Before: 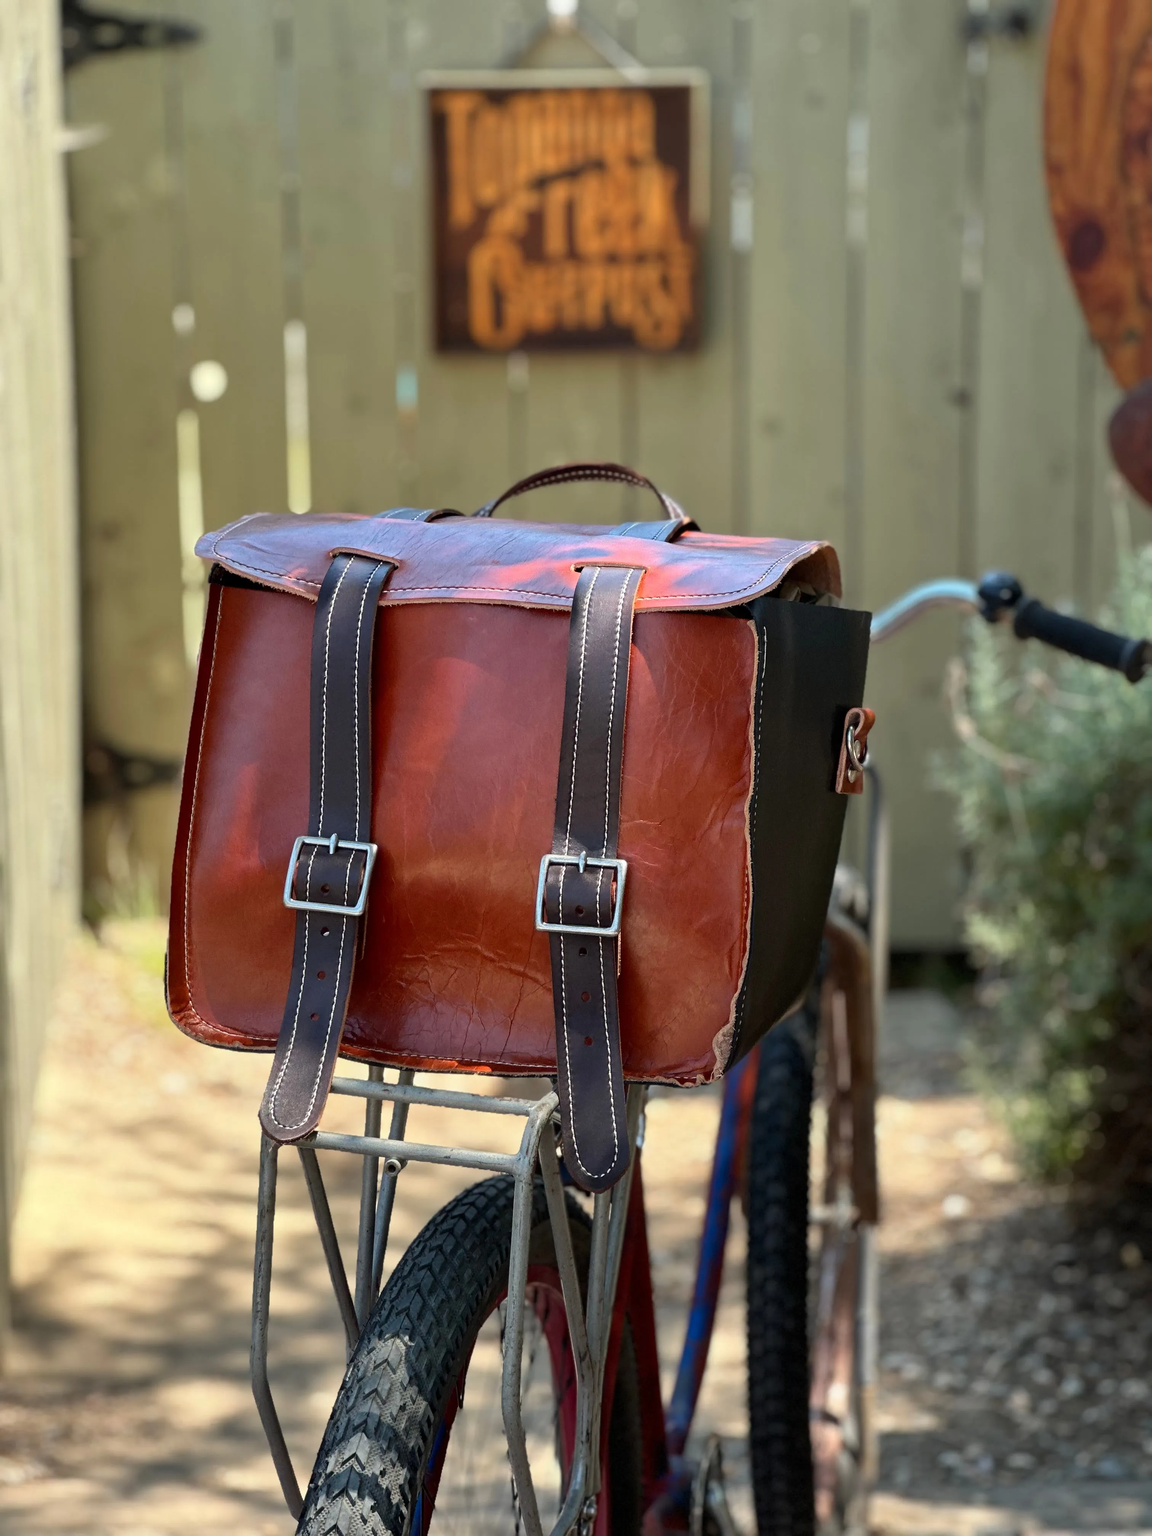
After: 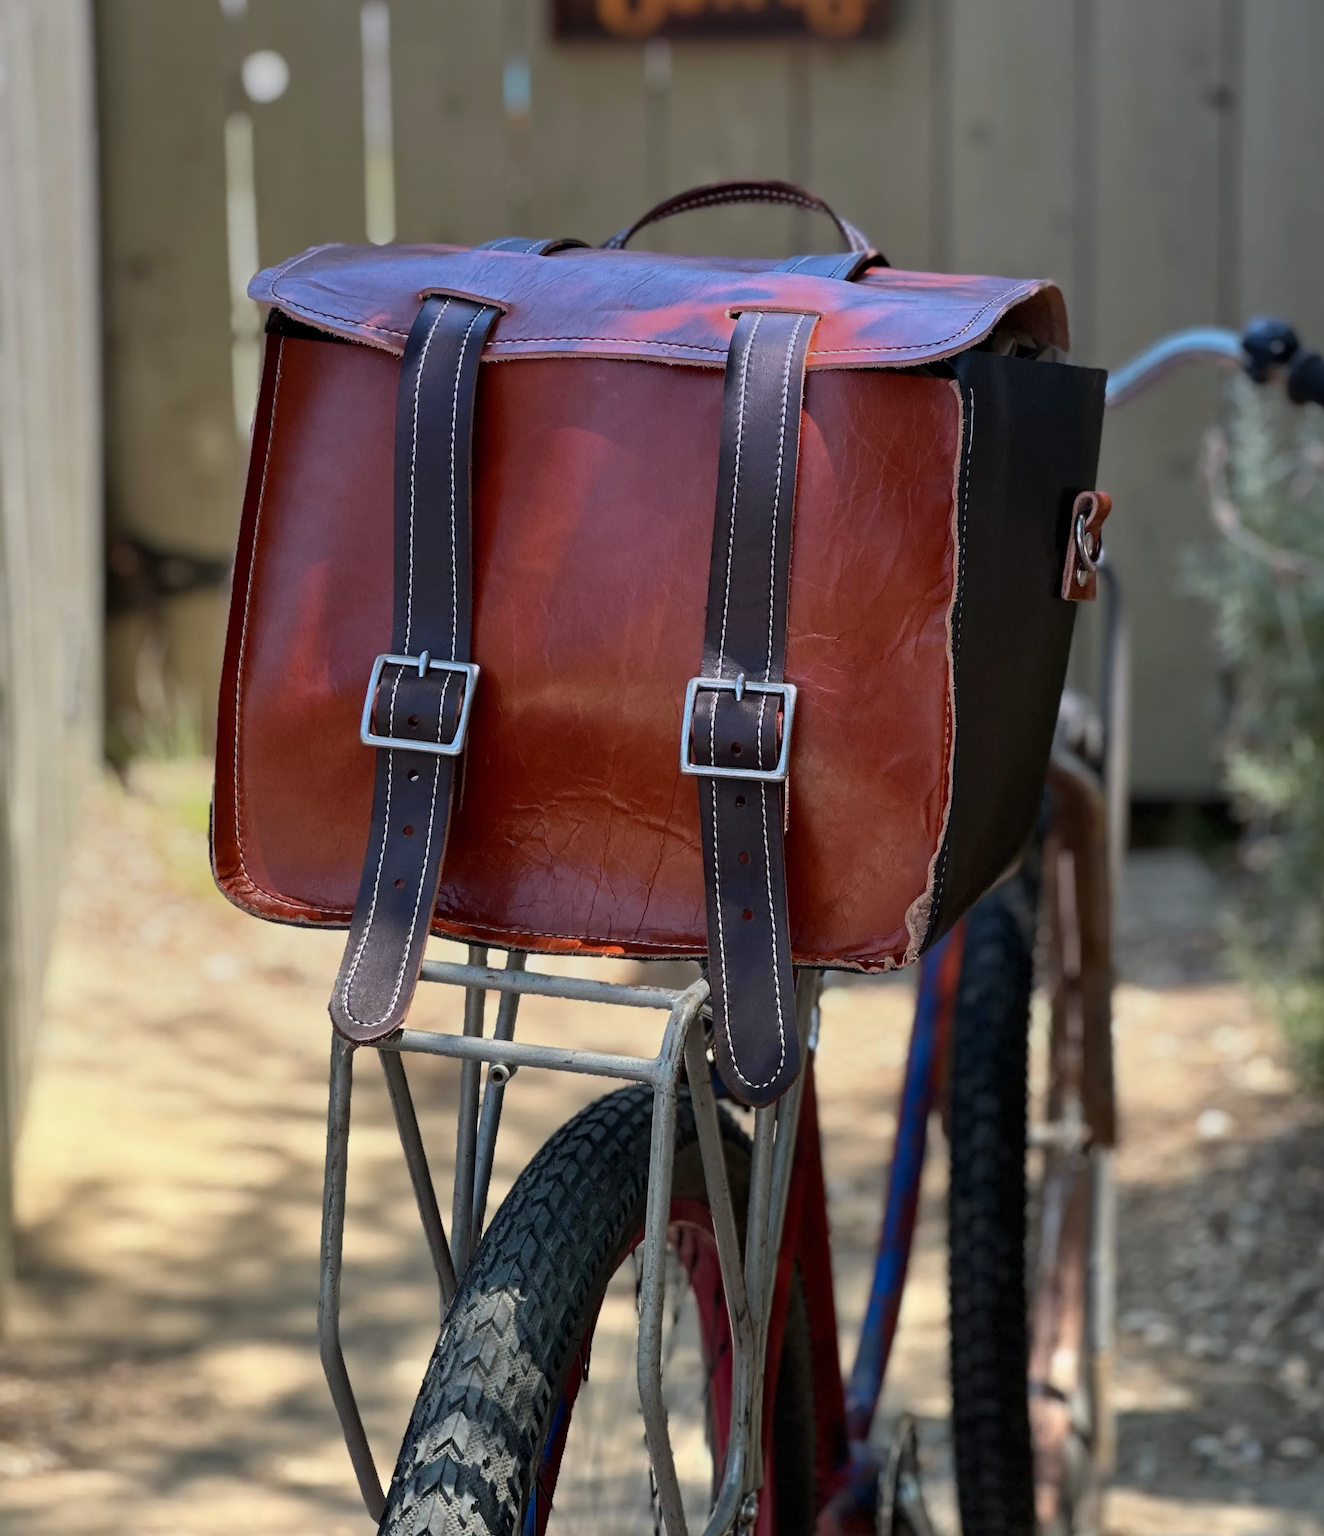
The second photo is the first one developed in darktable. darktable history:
crop: top 20.916%, right 9.437%, bottom 0.316%
graduated density: hue 238.83°, saturation 50%
